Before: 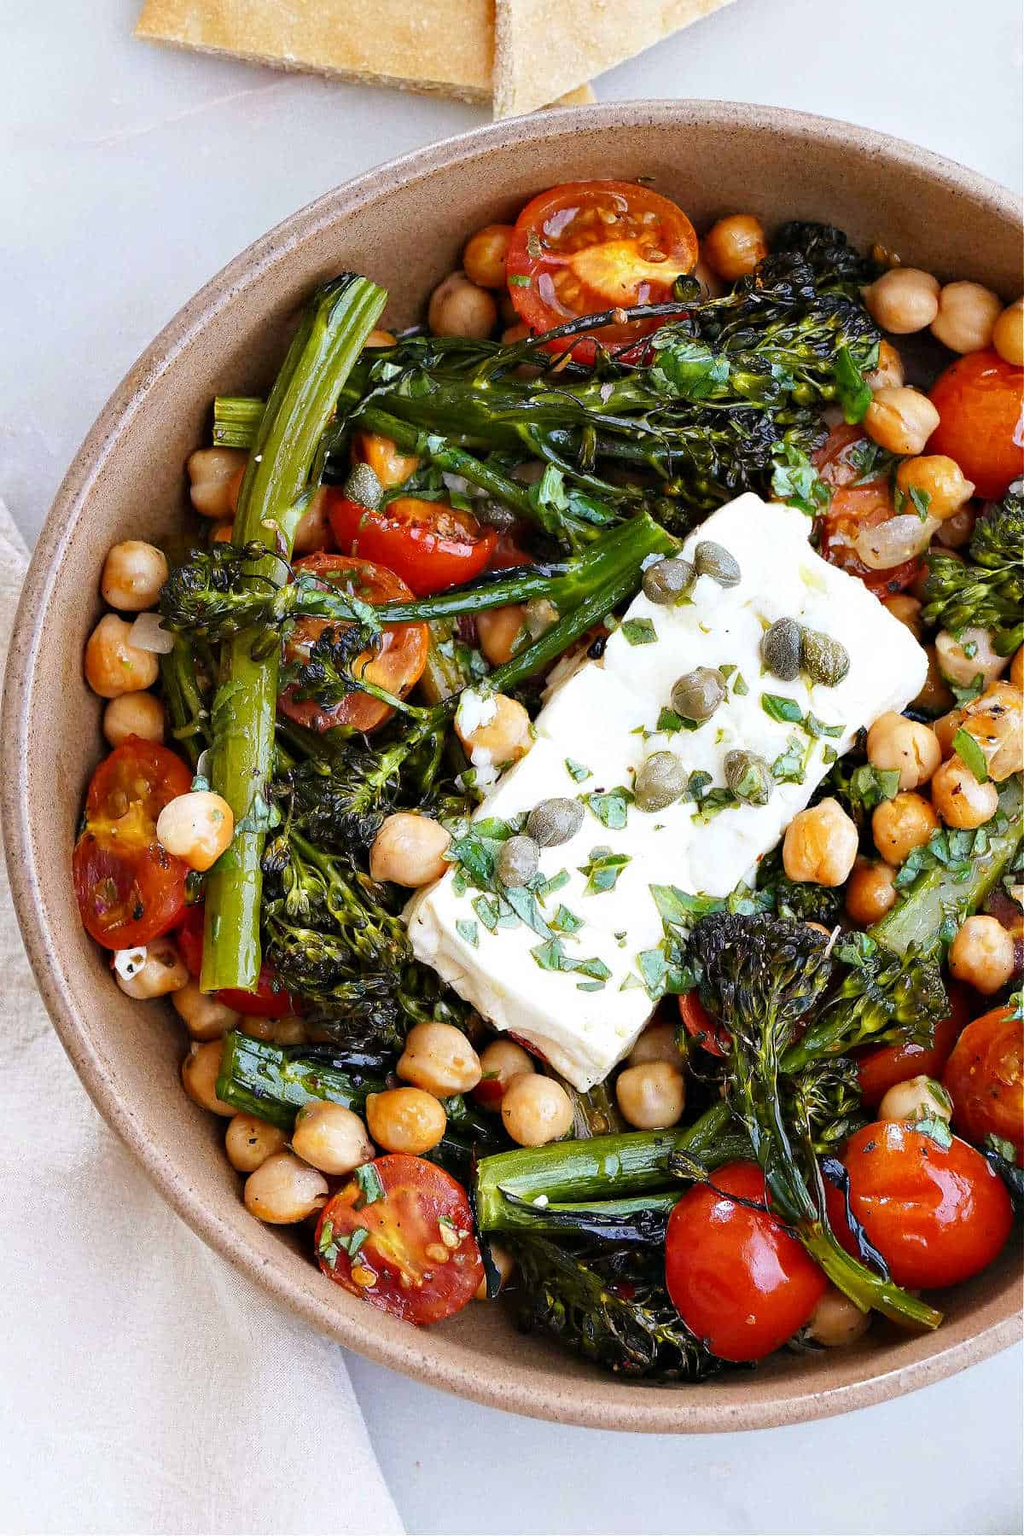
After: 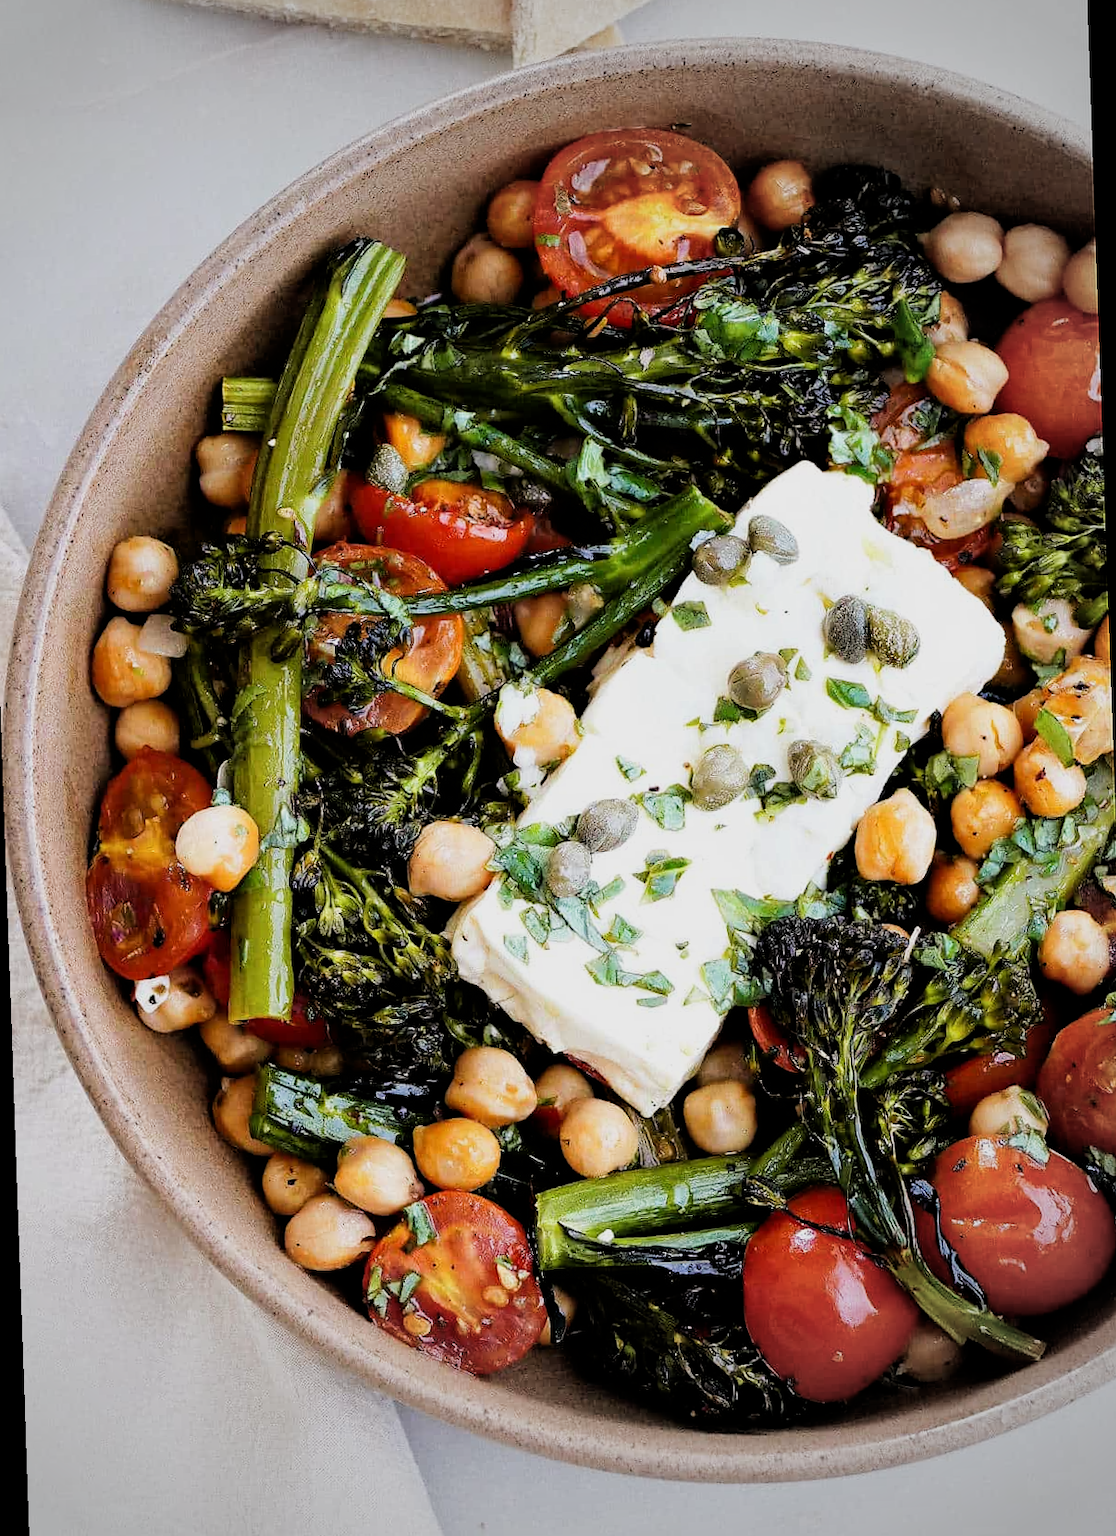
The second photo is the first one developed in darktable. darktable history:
rotate and perspective: rotation -2°, crop left 0.022, crop right 0.978, crop top 0.049, crop bottom 0.951
vignetting: fall-off start 67.15%, brightness -0.442, saturation -0.691, width/height ratio 1.011, unbound false
filmic rgb: black relative exposure -5 EV, white relative exposure 3.5 EV, hardness 3.19, contrast 1.2, highlights saturation mix -50%
